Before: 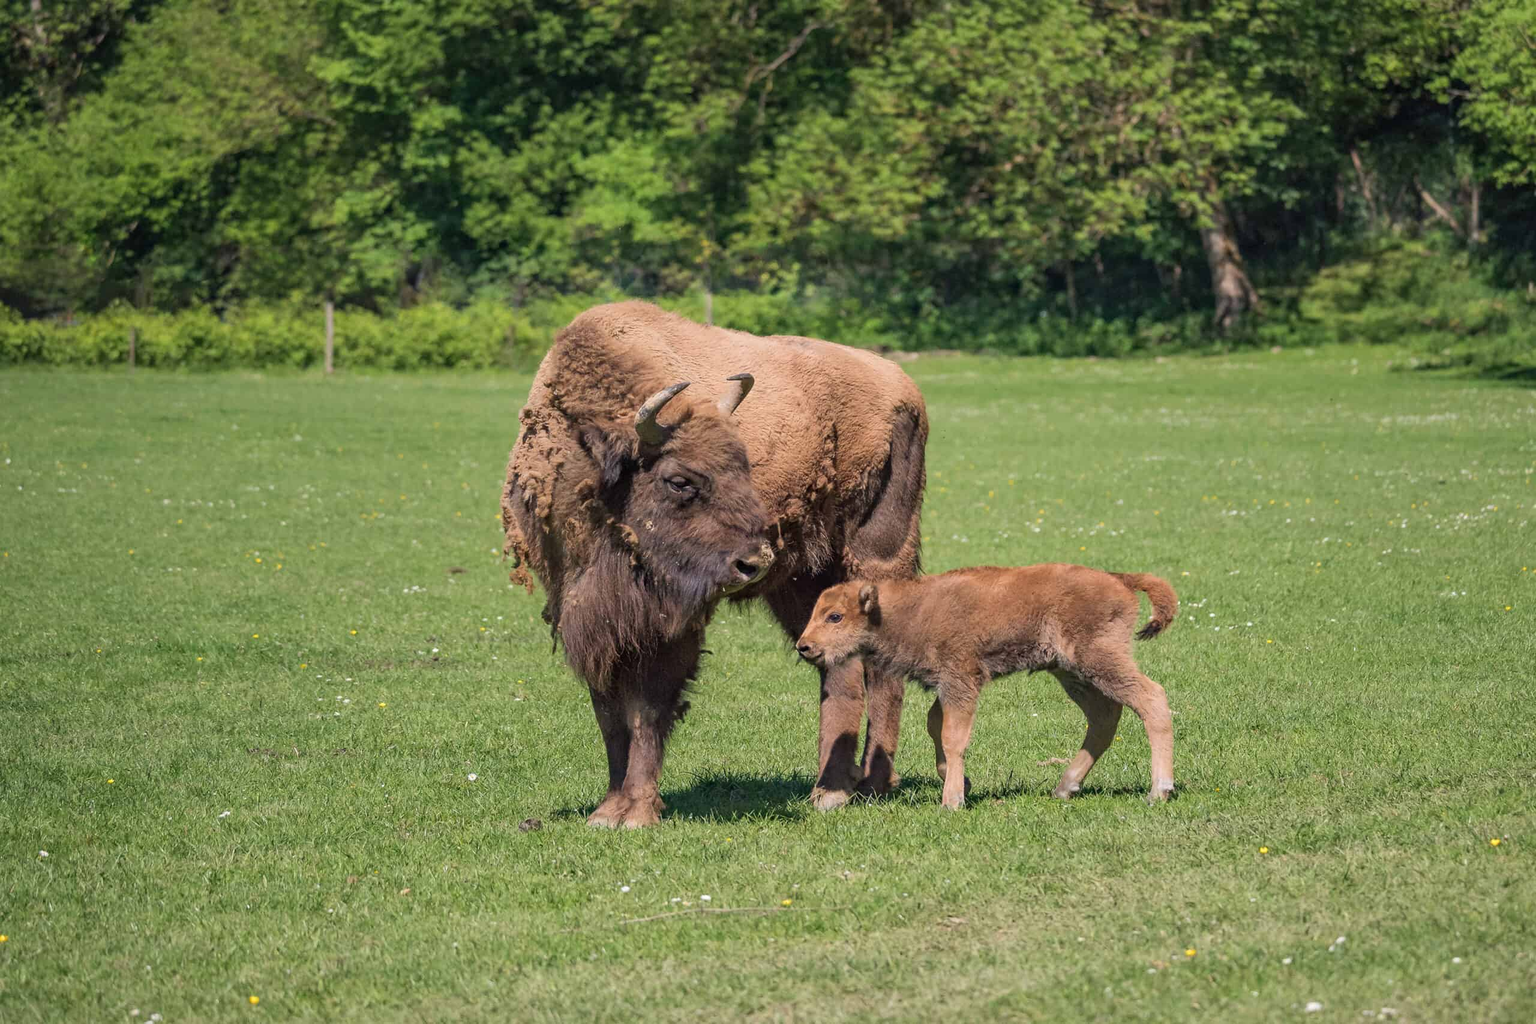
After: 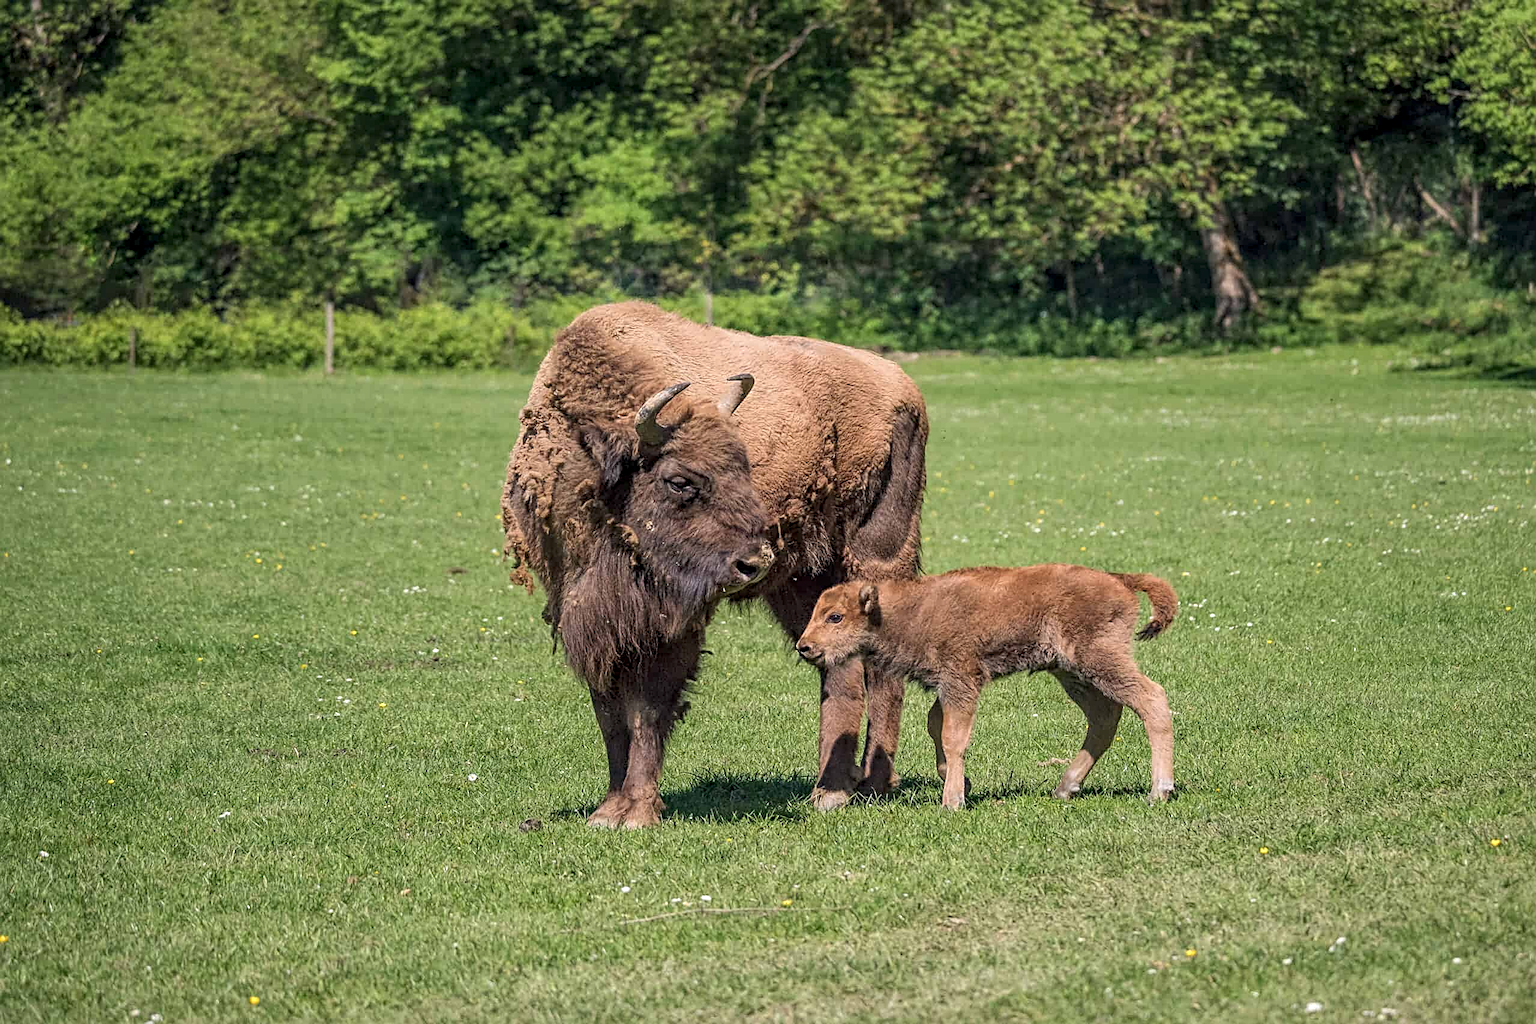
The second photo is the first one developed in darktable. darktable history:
sharpen: radius 2.767
local contrast: highlights 99%, shadows 86%, detail 160%, midtone range 0.2
